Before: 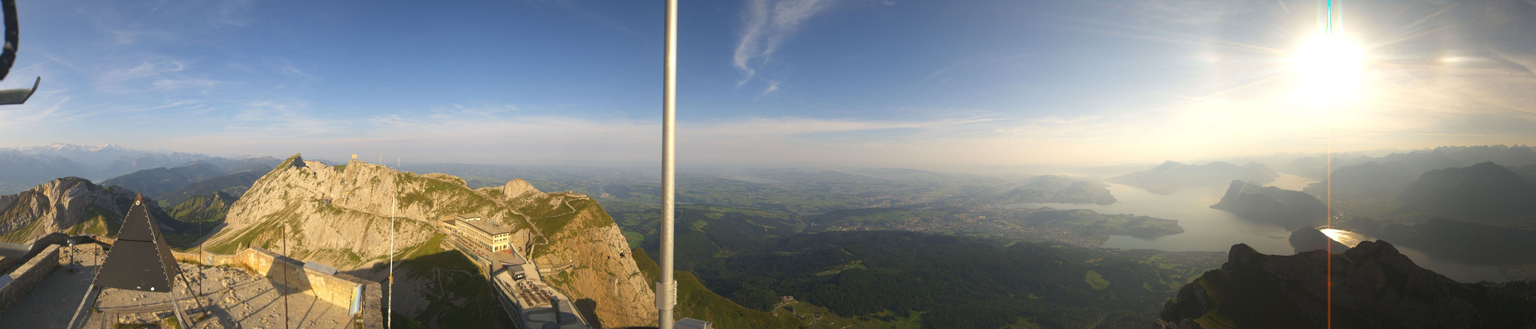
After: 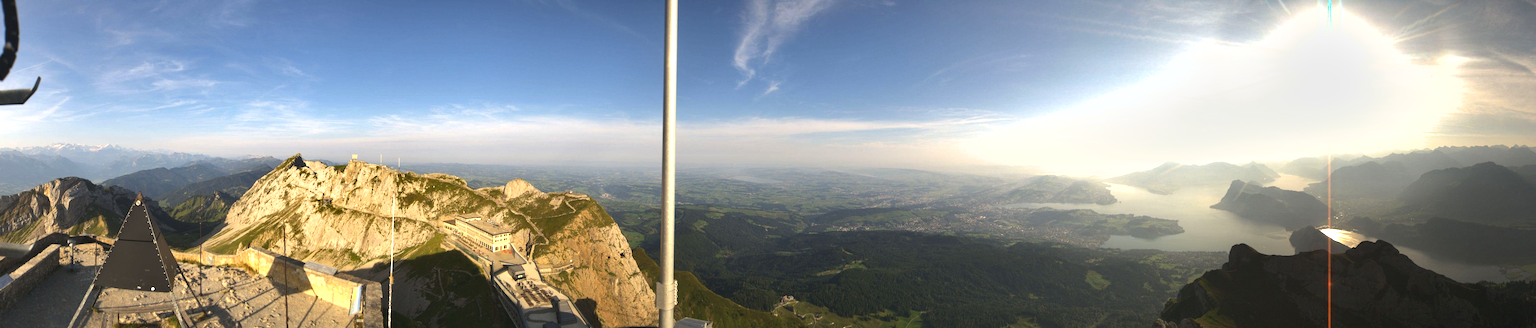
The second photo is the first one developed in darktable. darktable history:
tone equalizer: -8 EV -0.773 EV, -7 EV -0.685 EV, -6 EV -0.612 EV, -5 EV -0.411 EV, -3 EV 0.376 EV, -2 EV 0.6 EV, -1 EV 0.694 EV, +0 EV 0.733 EV, edges refinement/feathering 500, mask exposure compensation -1.57 EV, preserve details no
shadows and highlights: low approximation 0.01, soften with gaussian
